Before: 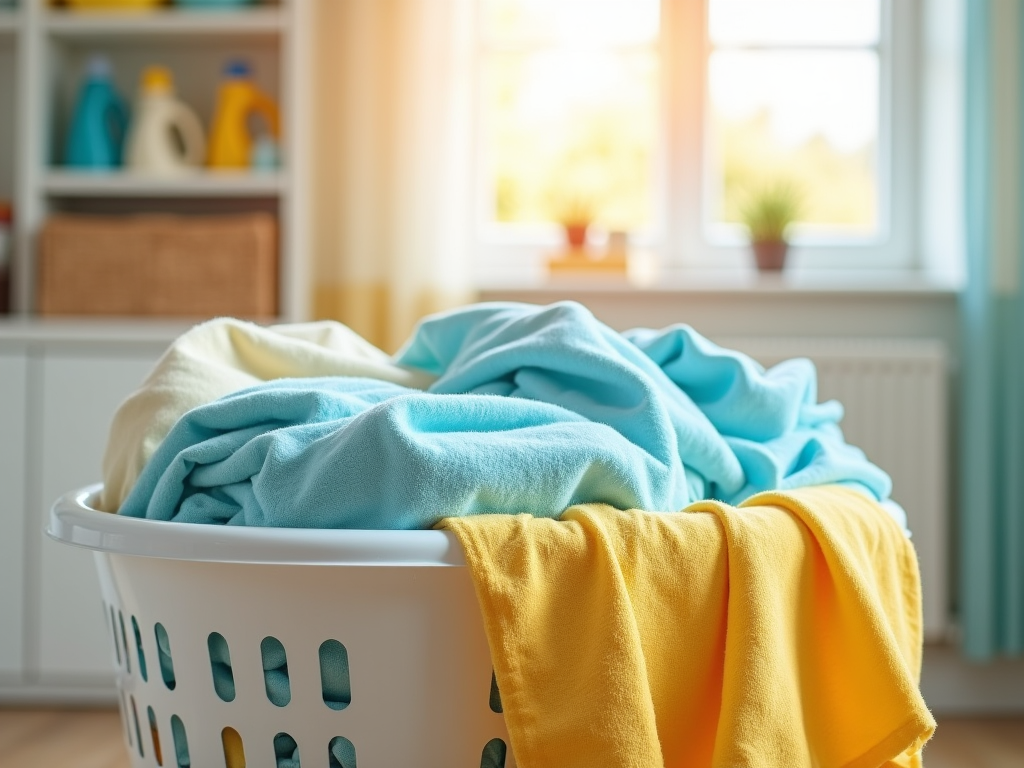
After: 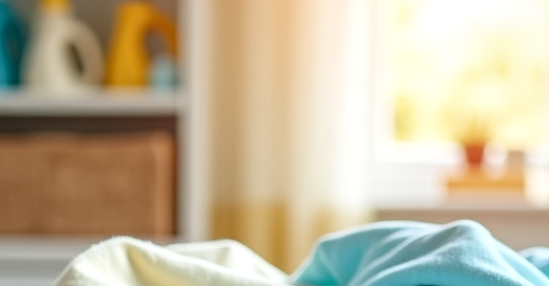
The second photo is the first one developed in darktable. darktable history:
crop: left 10.044%, top 10.647%, right 36.247%, bottom 52.106%
local contrast: detail 130%
